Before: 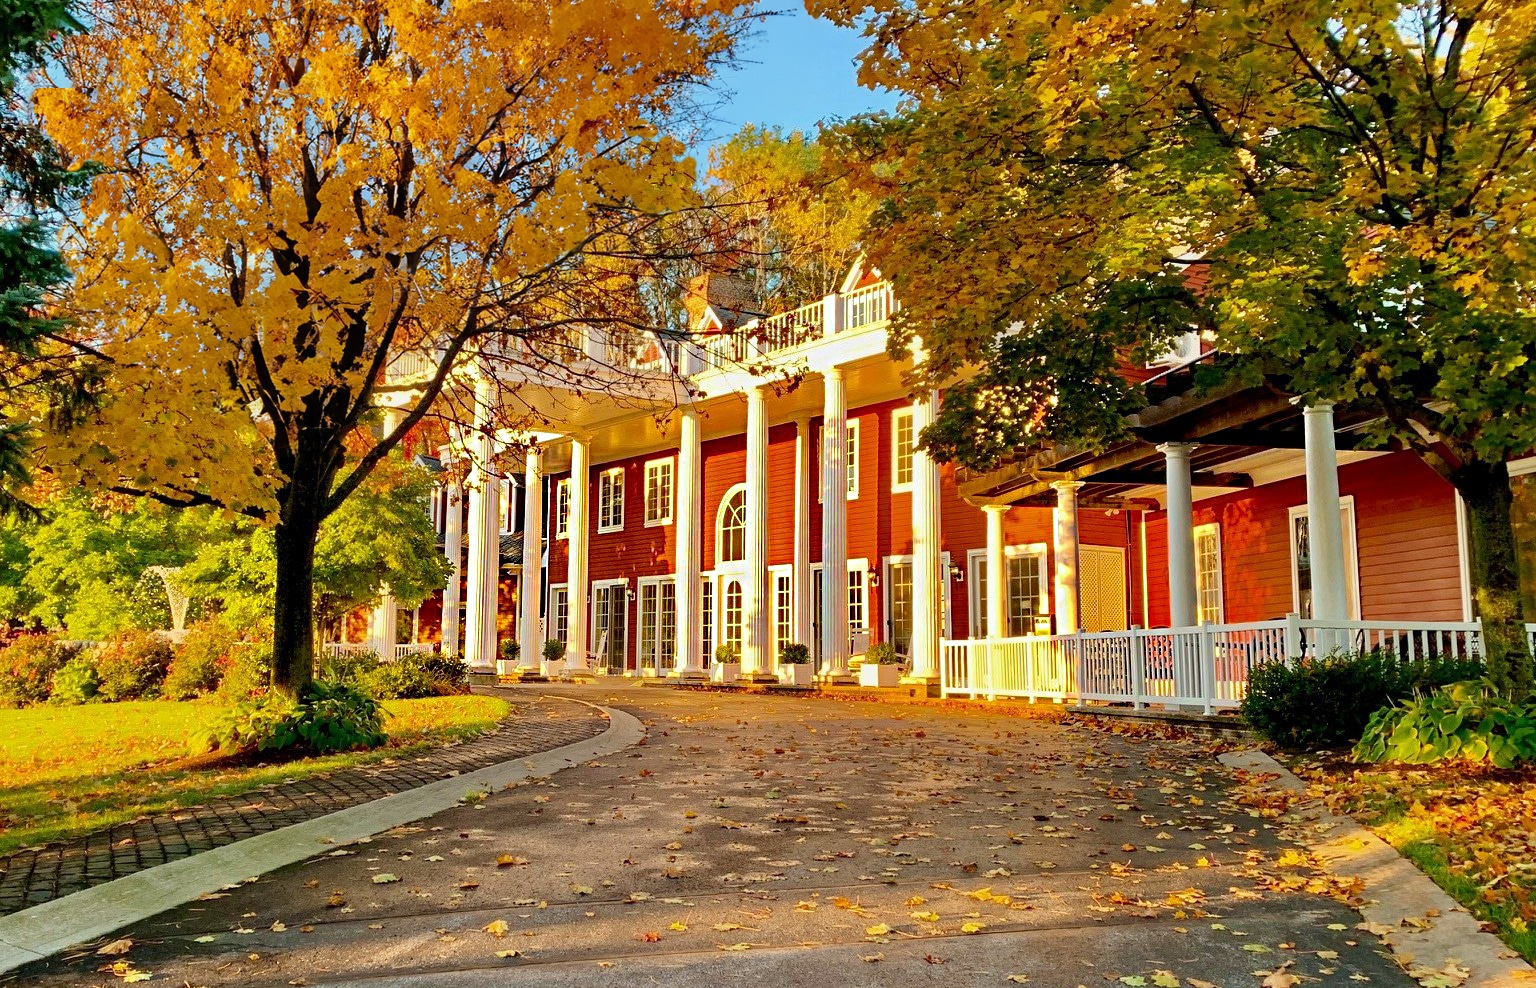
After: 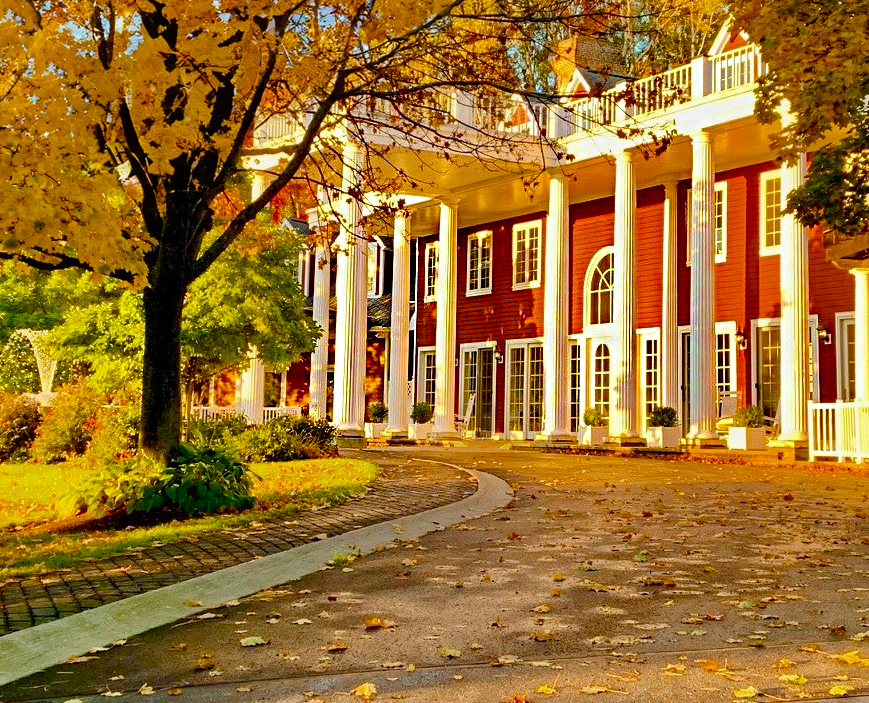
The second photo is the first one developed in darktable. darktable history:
crop: left 8.634%, top 24.038%, right 34.79%, bottom 4.793%
color balance rgb: perceptual saturation grading › global saturation 46.118%, perceptual saturation grading › highlights -49.633%, perceptual saturation grading › shadows 29.923%, global vibrance 20%
